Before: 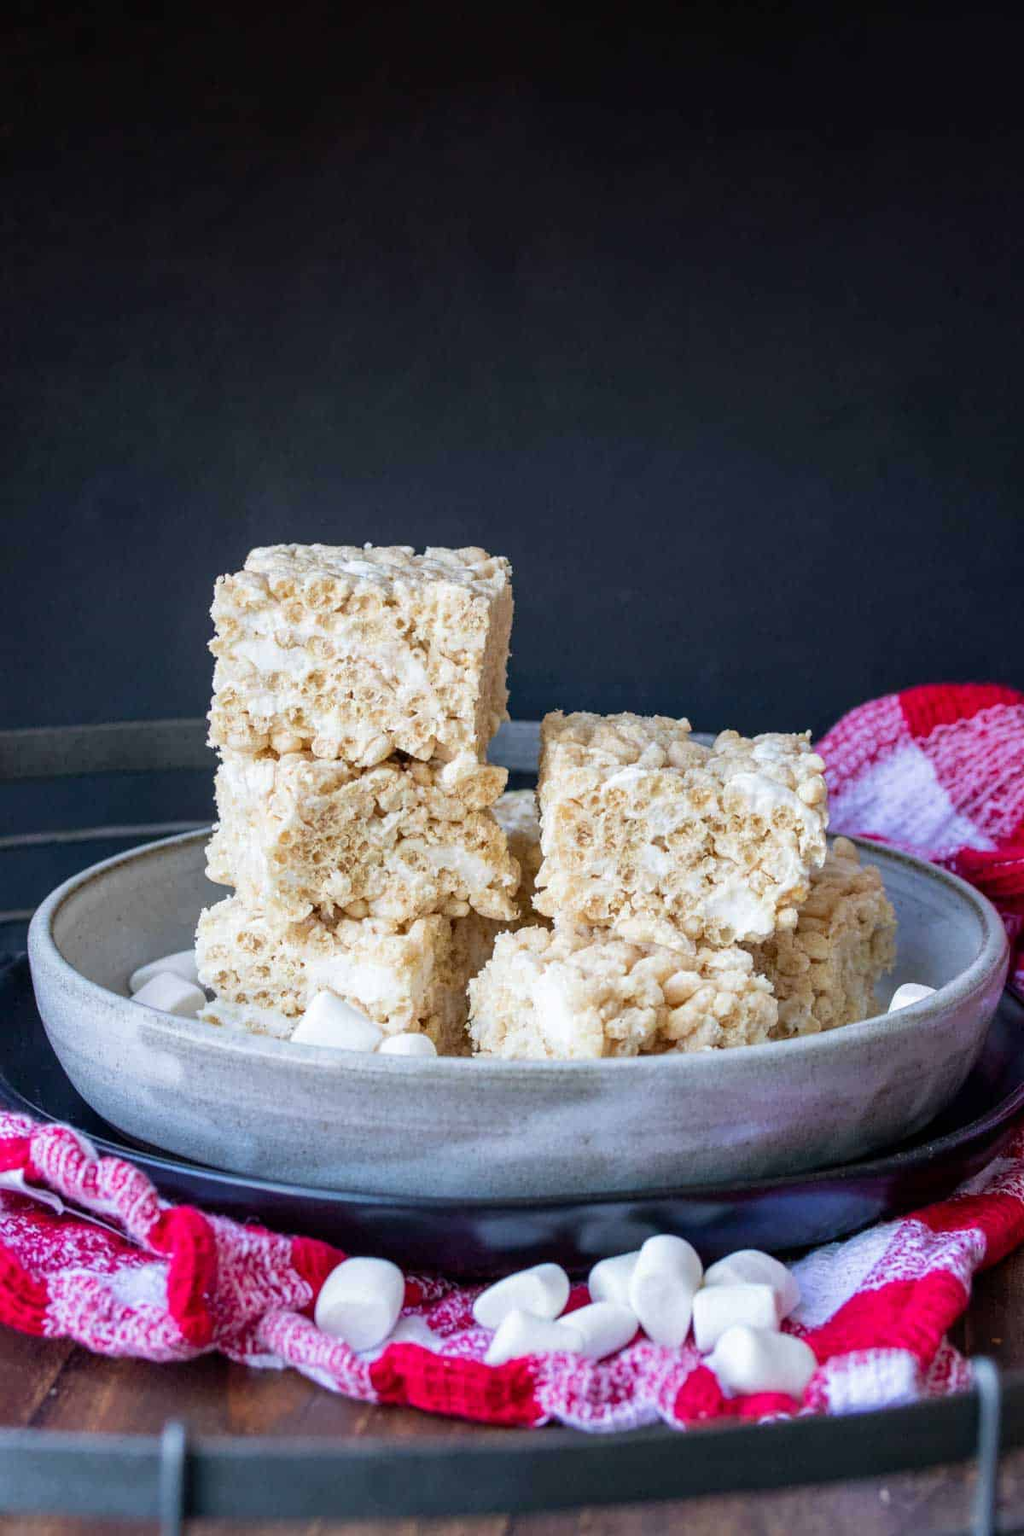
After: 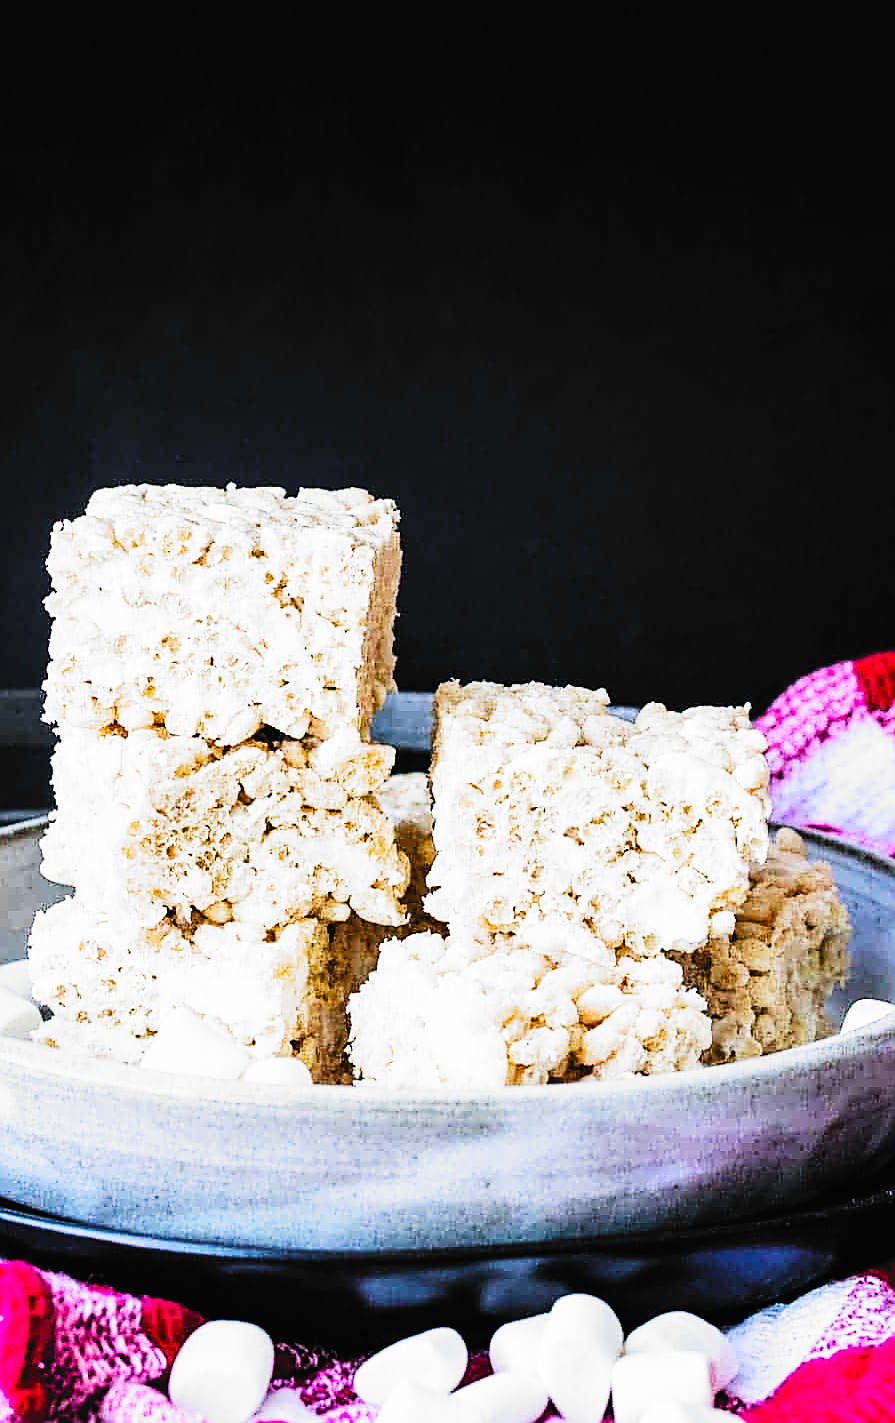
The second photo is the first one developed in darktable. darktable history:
tone equalizer: -8 EV -0.788 EV, -7 EV -0.732 EV, -6 EV -0.606 EV, -5 EV -0.39 EV, -3 EV 0.383 EV, -2 EV 0.6 EV, -1 EV 0.674 EV, +0 EV 0.73 EV, edges refinement/feathering 500, mask exposure compensation -1.57 EV, preserve details no
crop: left 16.667%, top 8.517%, right 8.683%, bottom 12.412%
color balance rgb: global offset › luminance 1.48%, perceptual saturation grading › global saturation 17.398%, global vibrance 9.351%
filmic rgb: black relative exposure -5.11 EV, white relative exposure 3.96 EV, hardness 2.89, contrast 1.389, highlights saturation mix -29.64%, add noise in highlights 0.001, preserve chrominance no, color science v3 (2019), use custom middle-gray values true, contrast in highlights soft
sharpen: radius 1.381, amount 1.241, threshold 0.631
contrast brightness saturation: contrast 0.2, brightness 0.152, saturation 0.135
